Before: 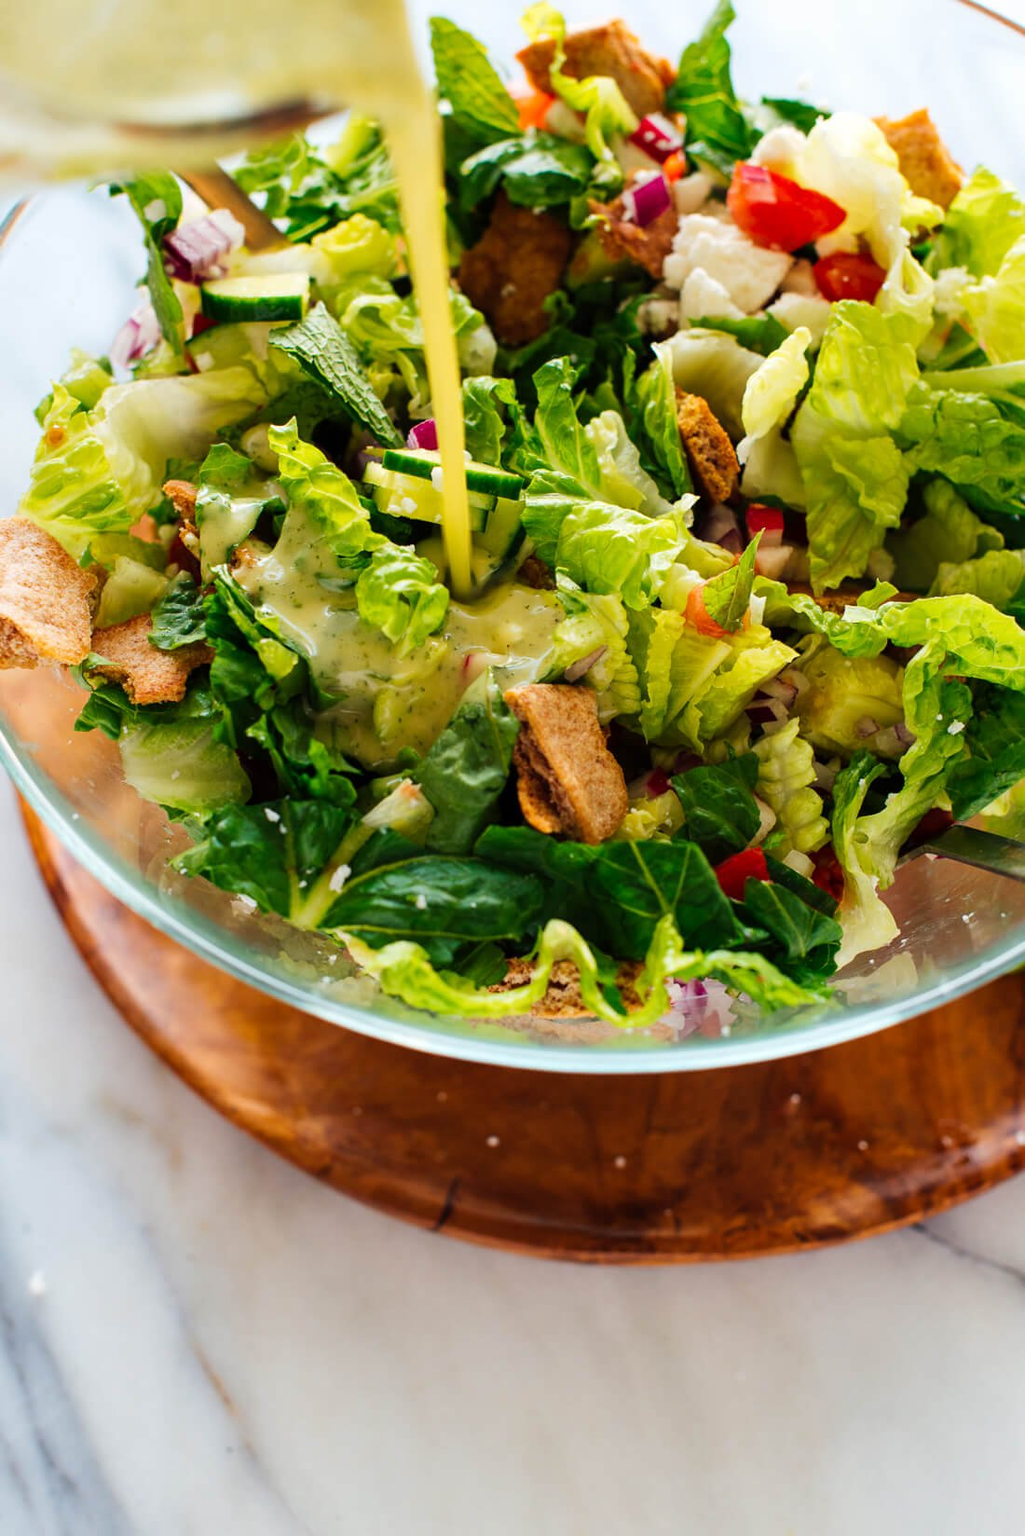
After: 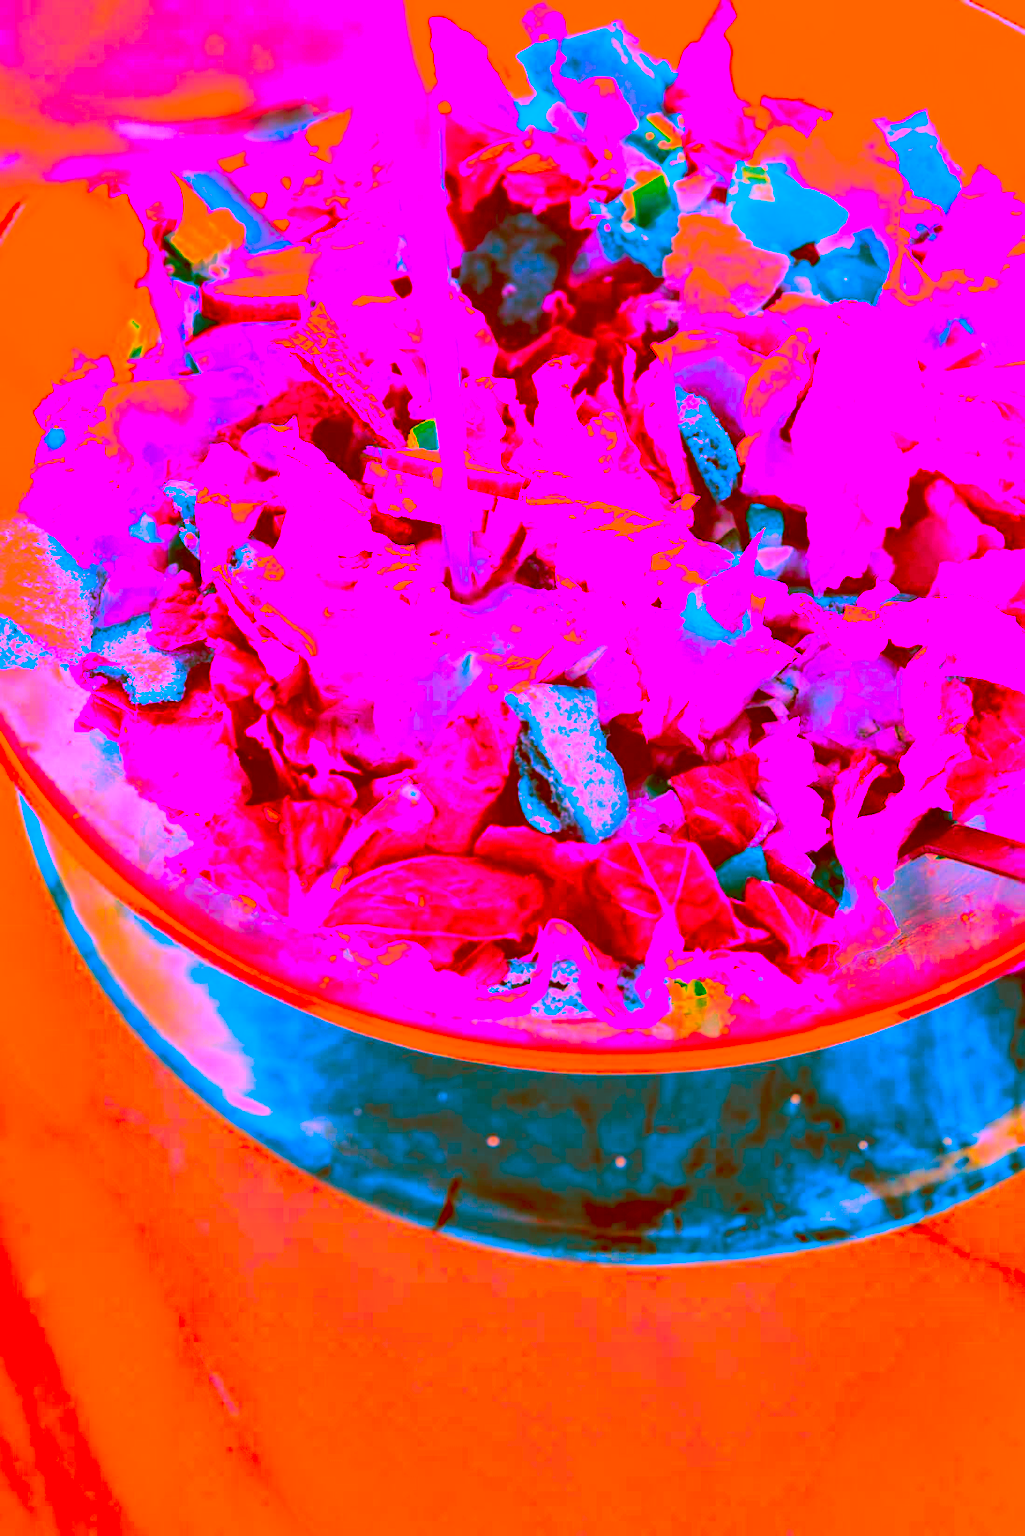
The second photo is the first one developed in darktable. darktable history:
color correction: highlights a* -39.62, highlights b* -39.61, shadows a* -39.86, shadows b* -39.3, saturation -2.99
base curve: curves: ch0 [(0, 0) (0.026, 0.03) (0.109, 0.232) (0.351, 0.748) (0.669, 0.968) (1, 1)], preserve colors none
shadows and highlights: on, module defaults
